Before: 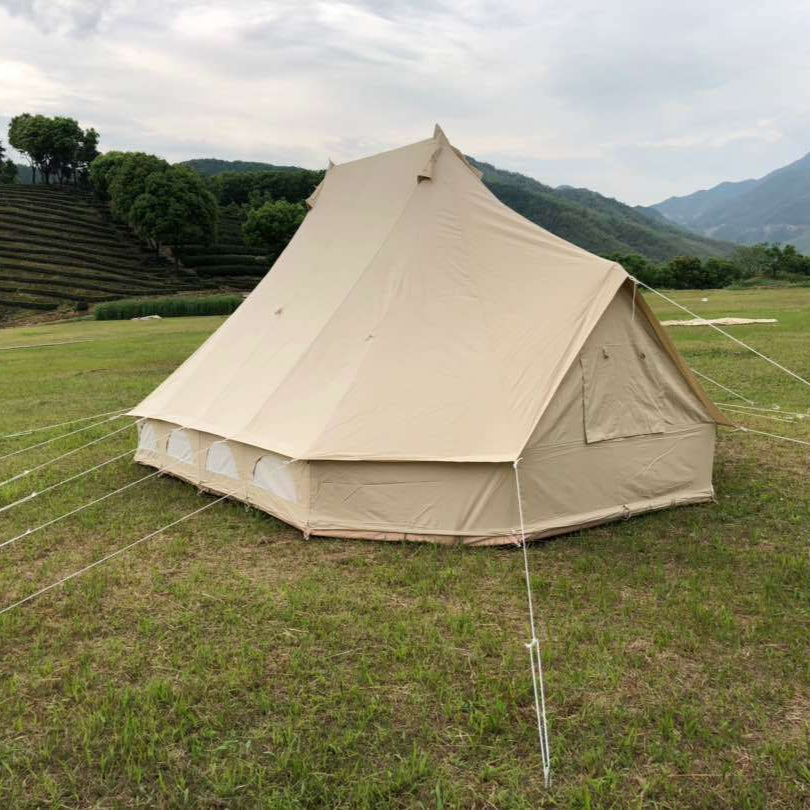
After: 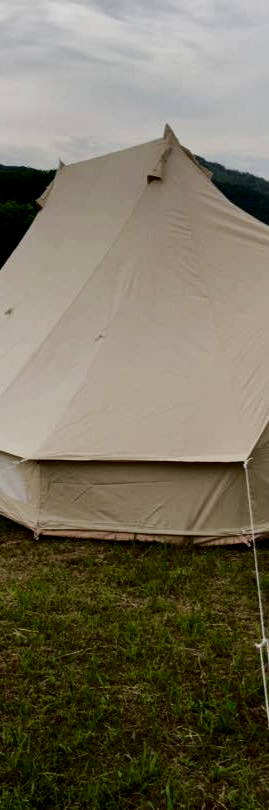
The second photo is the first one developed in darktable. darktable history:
crop: left 33.36%, right 33.36%
contrast brightness saturation: brightness -0.52
shadows and highlights: shadows 0, highlights 40
filmic rgb: black relative exposure -5 EV, hardness 2.88, contrast 1.3, highlights saturation mix -30%
